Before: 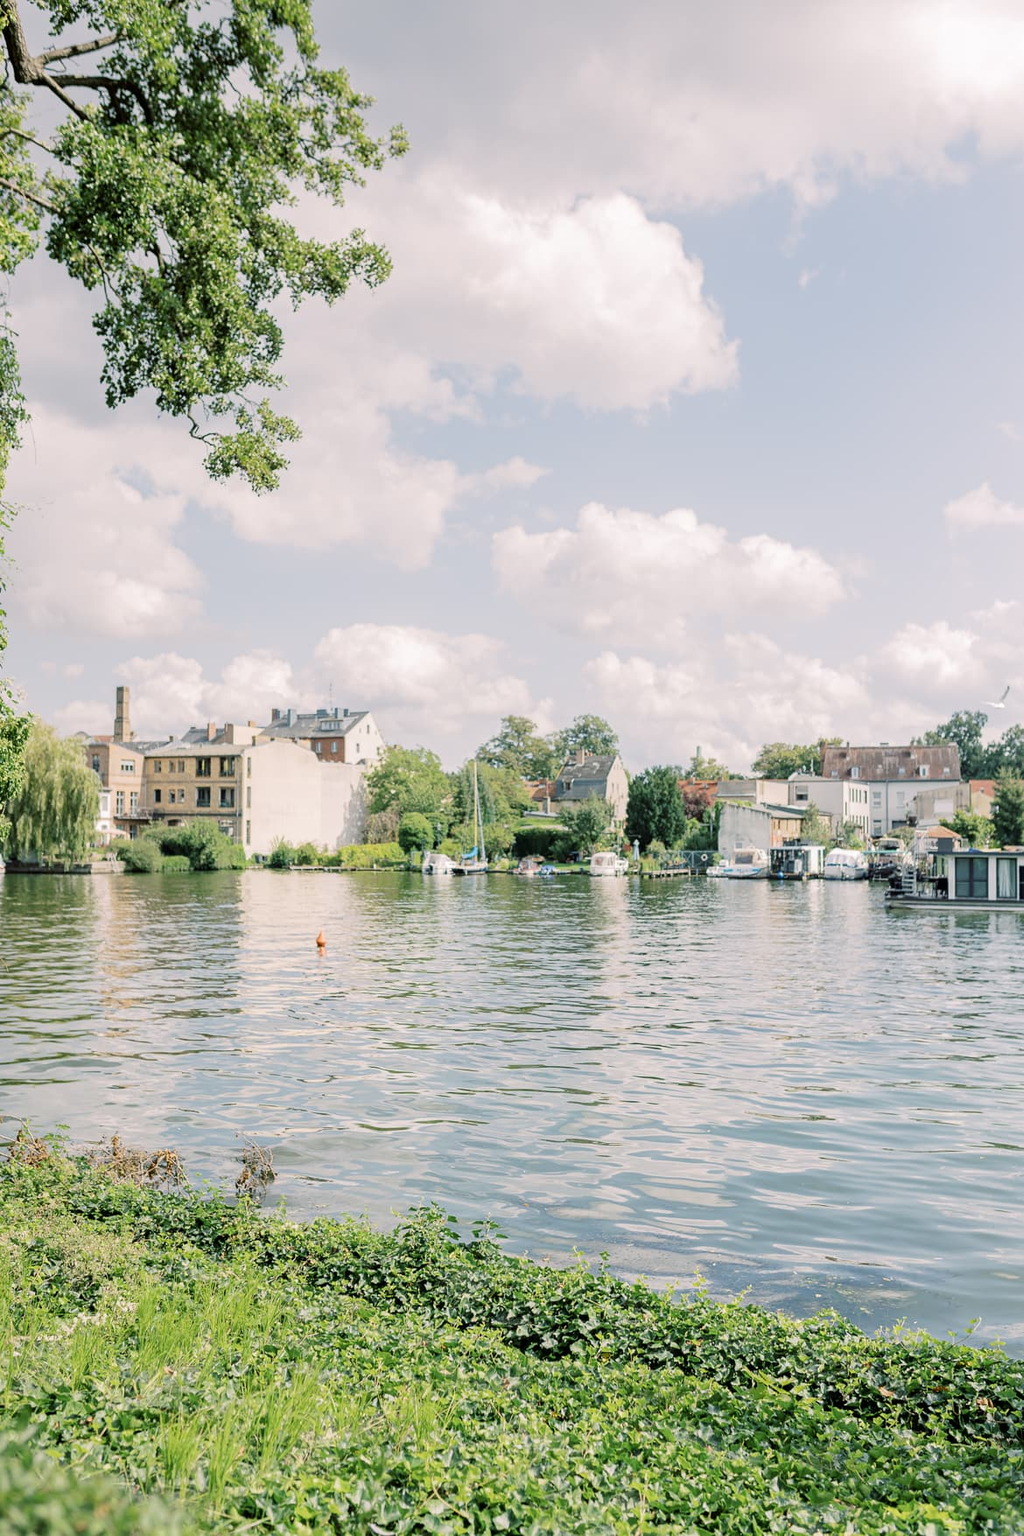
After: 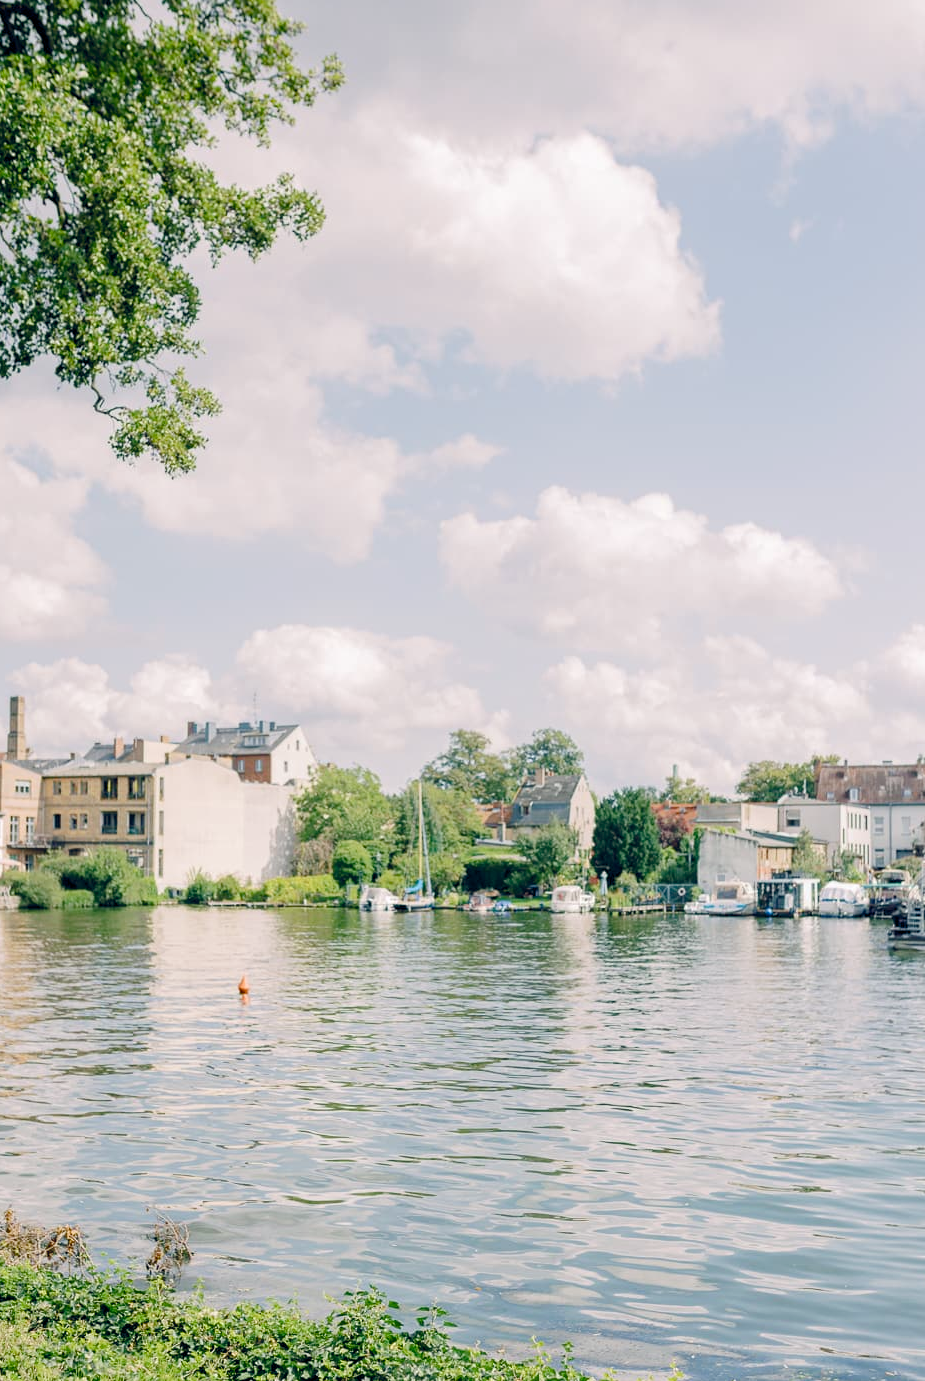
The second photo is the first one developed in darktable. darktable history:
color balance rgb: global offset › chroma 0.093%, global offset › hue 251.75°, perceptual saturation grading › global saturation 20%, perceptual saturation grading › highlights -25.412%, perceptual saturation grading › shadows 49.351%, perceptual brilliance grading › global brilliance 2.864%, perceptual brilliance grading › highlights -3.047%, perceptual brilliance grading › shadows 2.885%
crop and rotate: left 10.543%, top 5.028%, right 10.339%, bottom 16.27%
